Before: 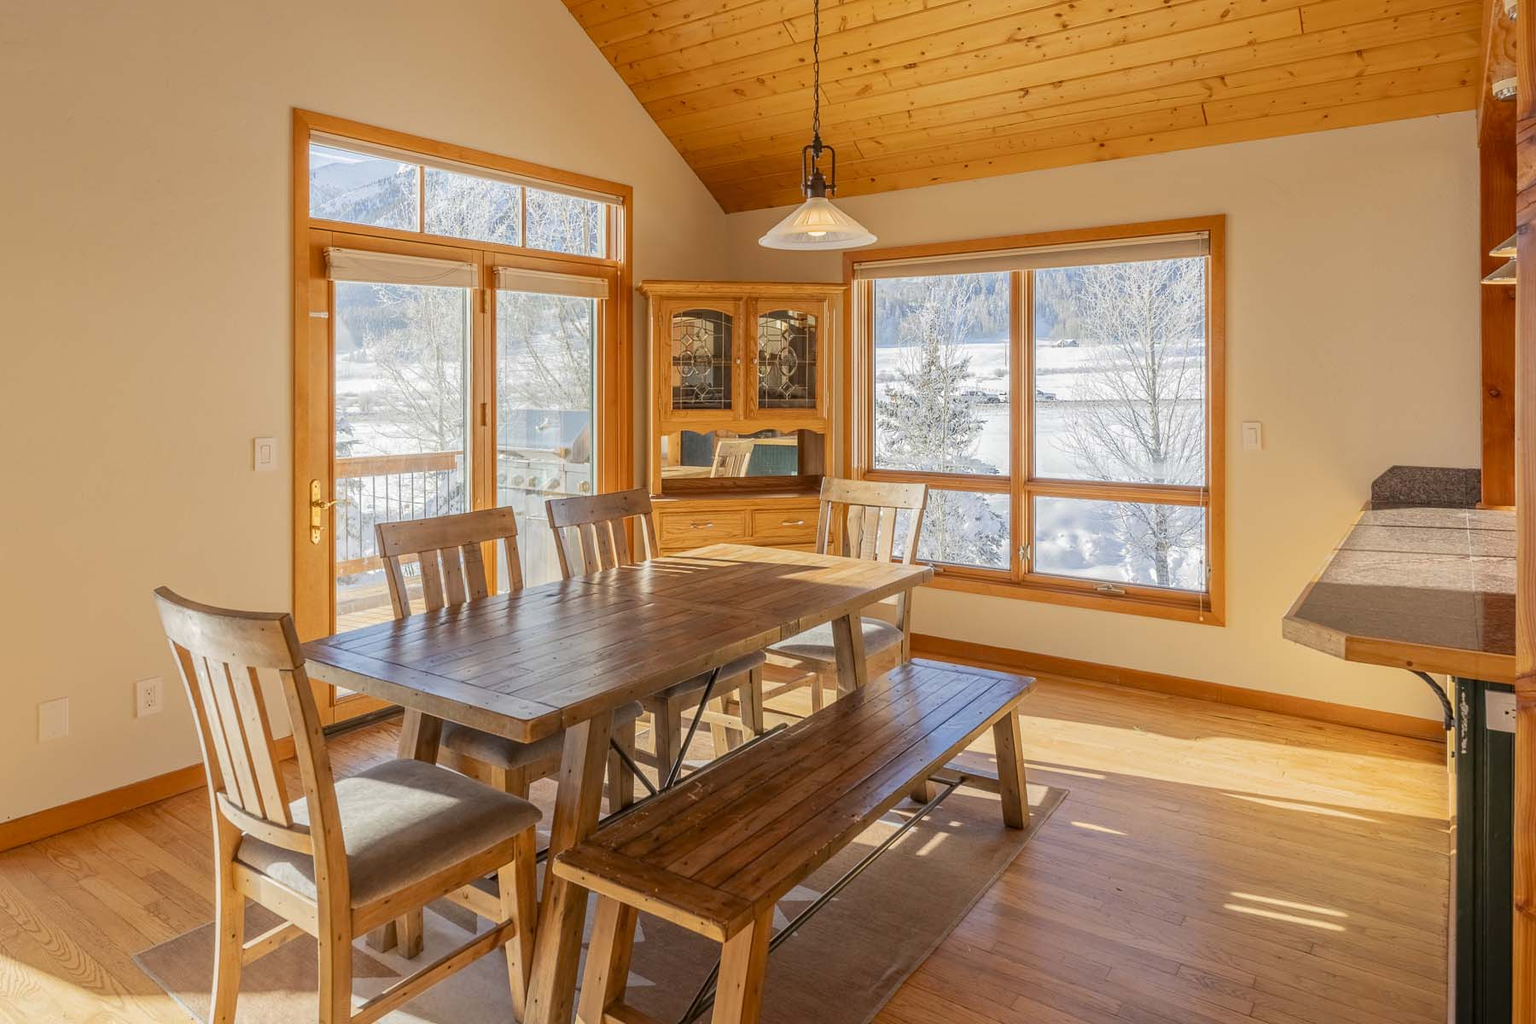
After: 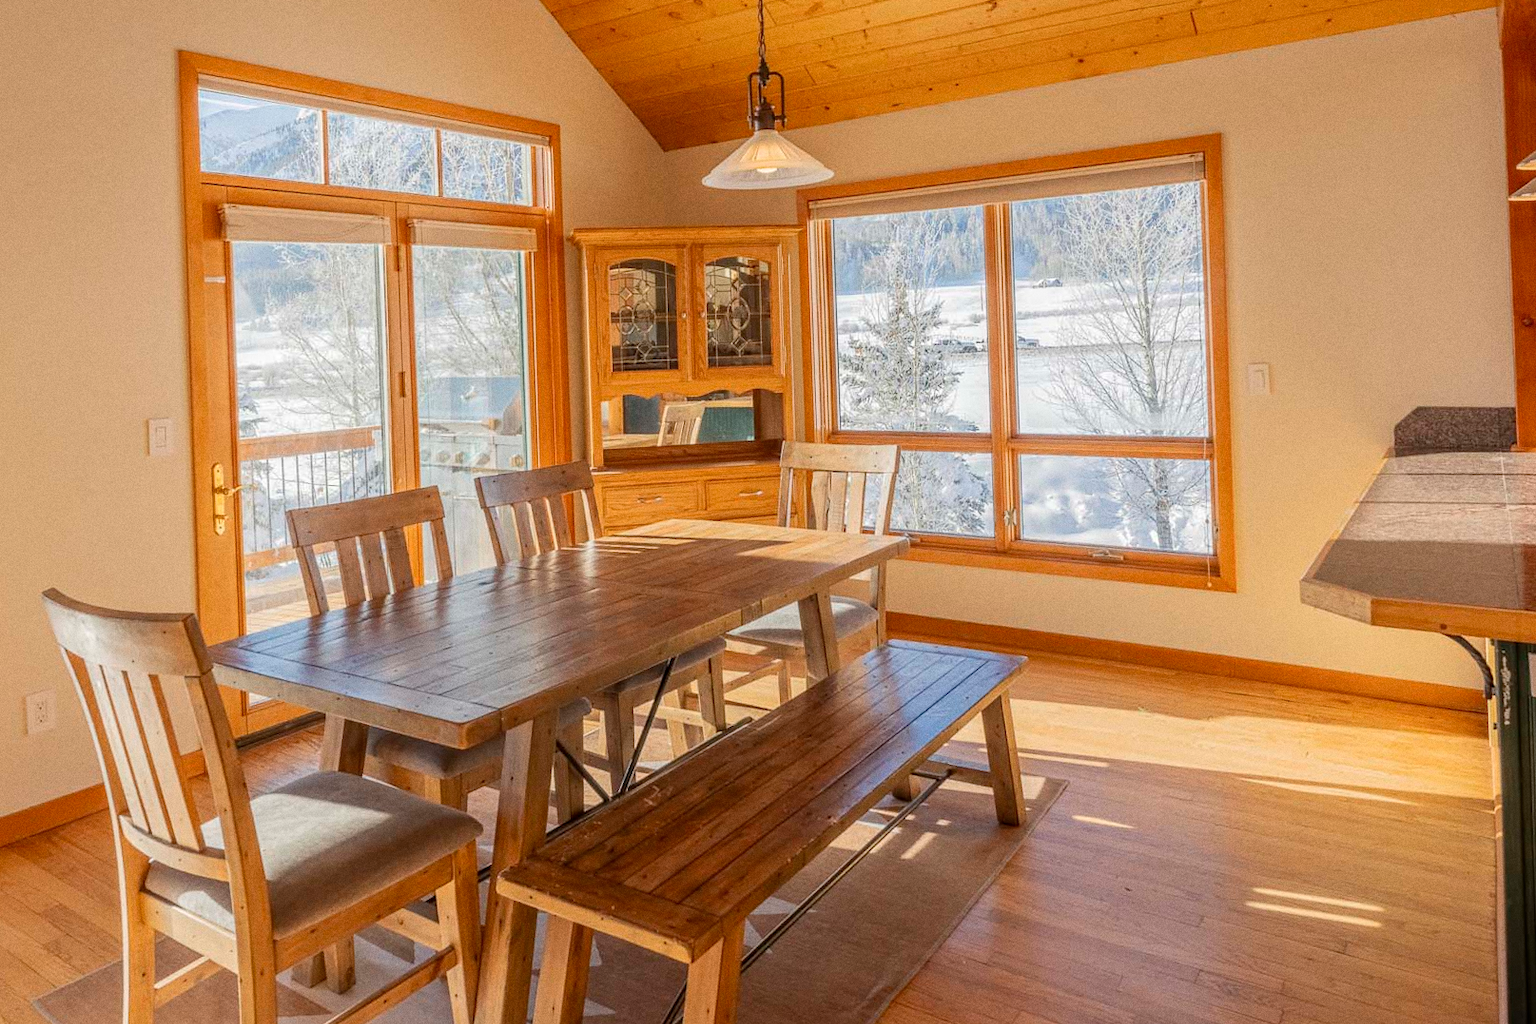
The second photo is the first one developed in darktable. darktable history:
crop and rotate: angle 1.96°, left 5.673%, top 5.673%
grain: coarseness 0.47 ISO
